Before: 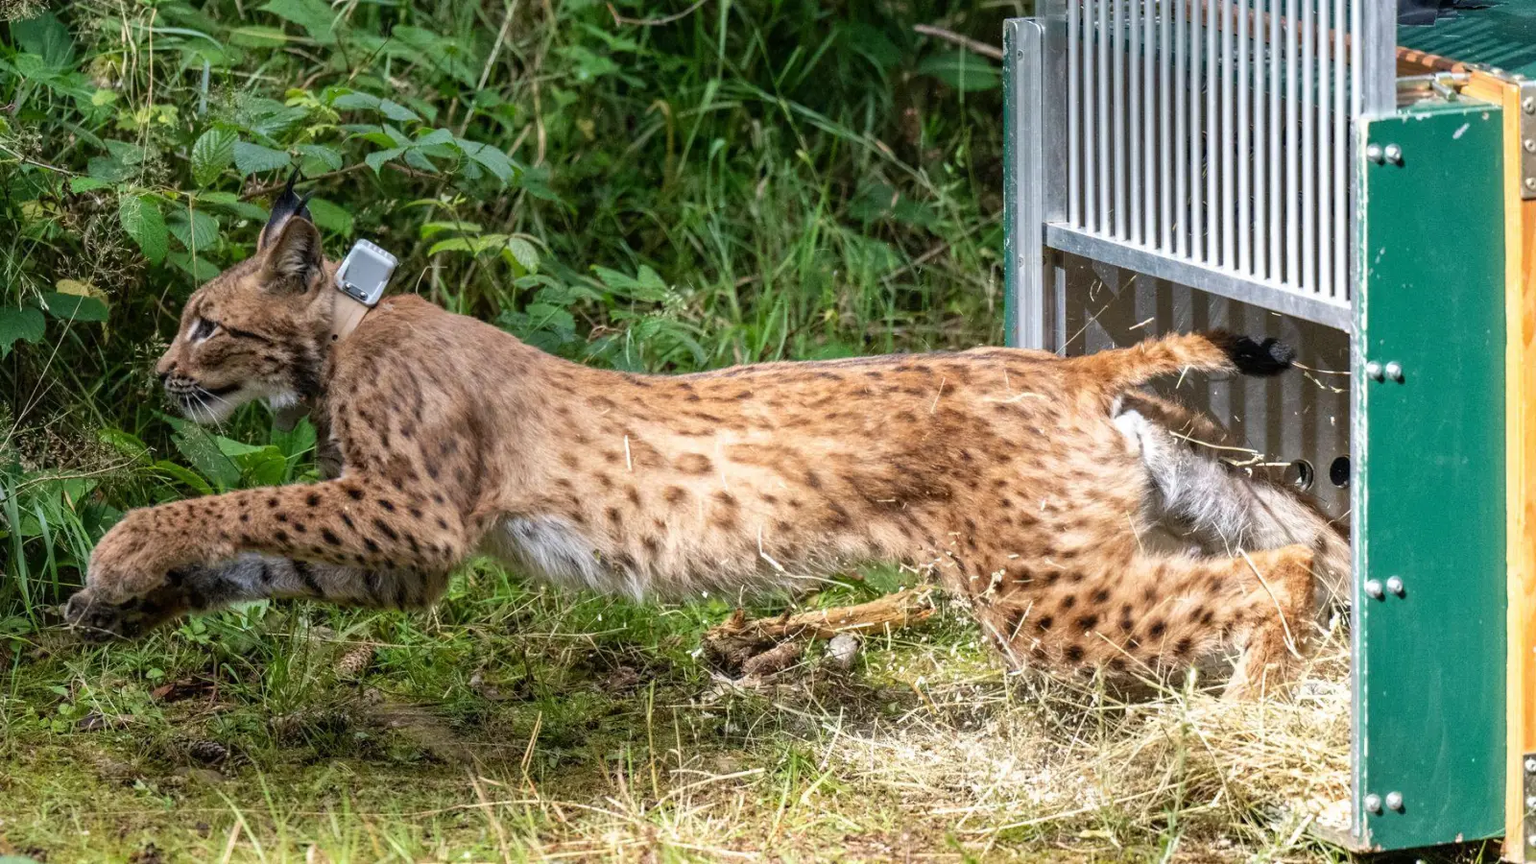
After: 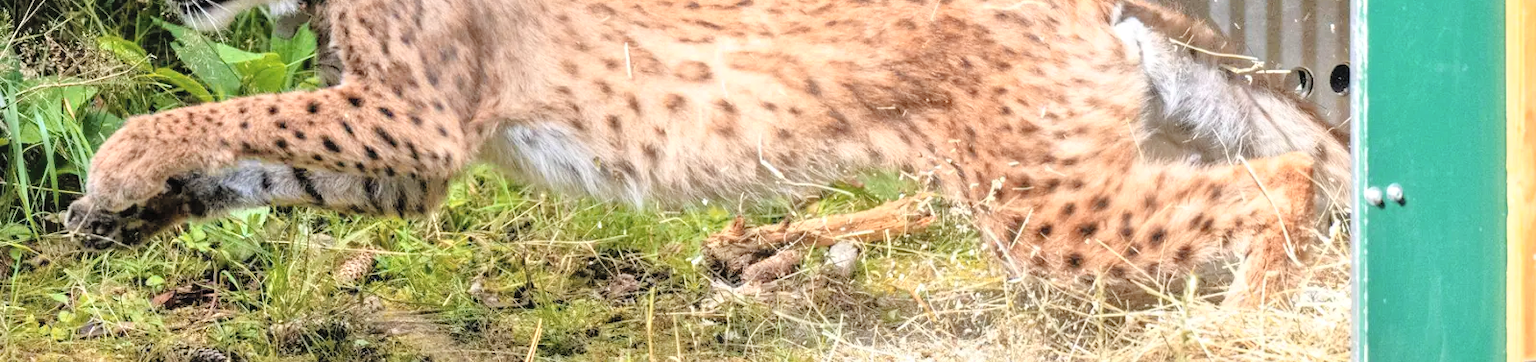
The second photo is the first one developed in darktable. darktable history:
tone equalizer: -7 EV 0.15 EV, -6 EV 0.6 EV, -5 EV 1.15 EV, -4 EV 1.33 EV, -3 EV 1.15 EV, -2 EV 0.6 EV, -1 EV 0.15 EV, mask exposure compensation -0.5 EV
crop: top 45.551%, bottom 12.262%
contrast brightness saturation: contrast 0.14, brightness 0.21
color zones: curves: ch1 [(0, 0.455) (0.063, 0.455) (0.286, 0.495) (0.429, 0.5) (0.571, 0.5) (0.714, 0.5) (0.857, 0.5) (1, 0.455)]; ch2 [(0, 0.532) (0.063, 0.521) (0.233, 0.447) (0.429, 0.489) (0.571, 0.5) (0.714, 0.5) (0.857, 0.5) (1, 0.532)]
